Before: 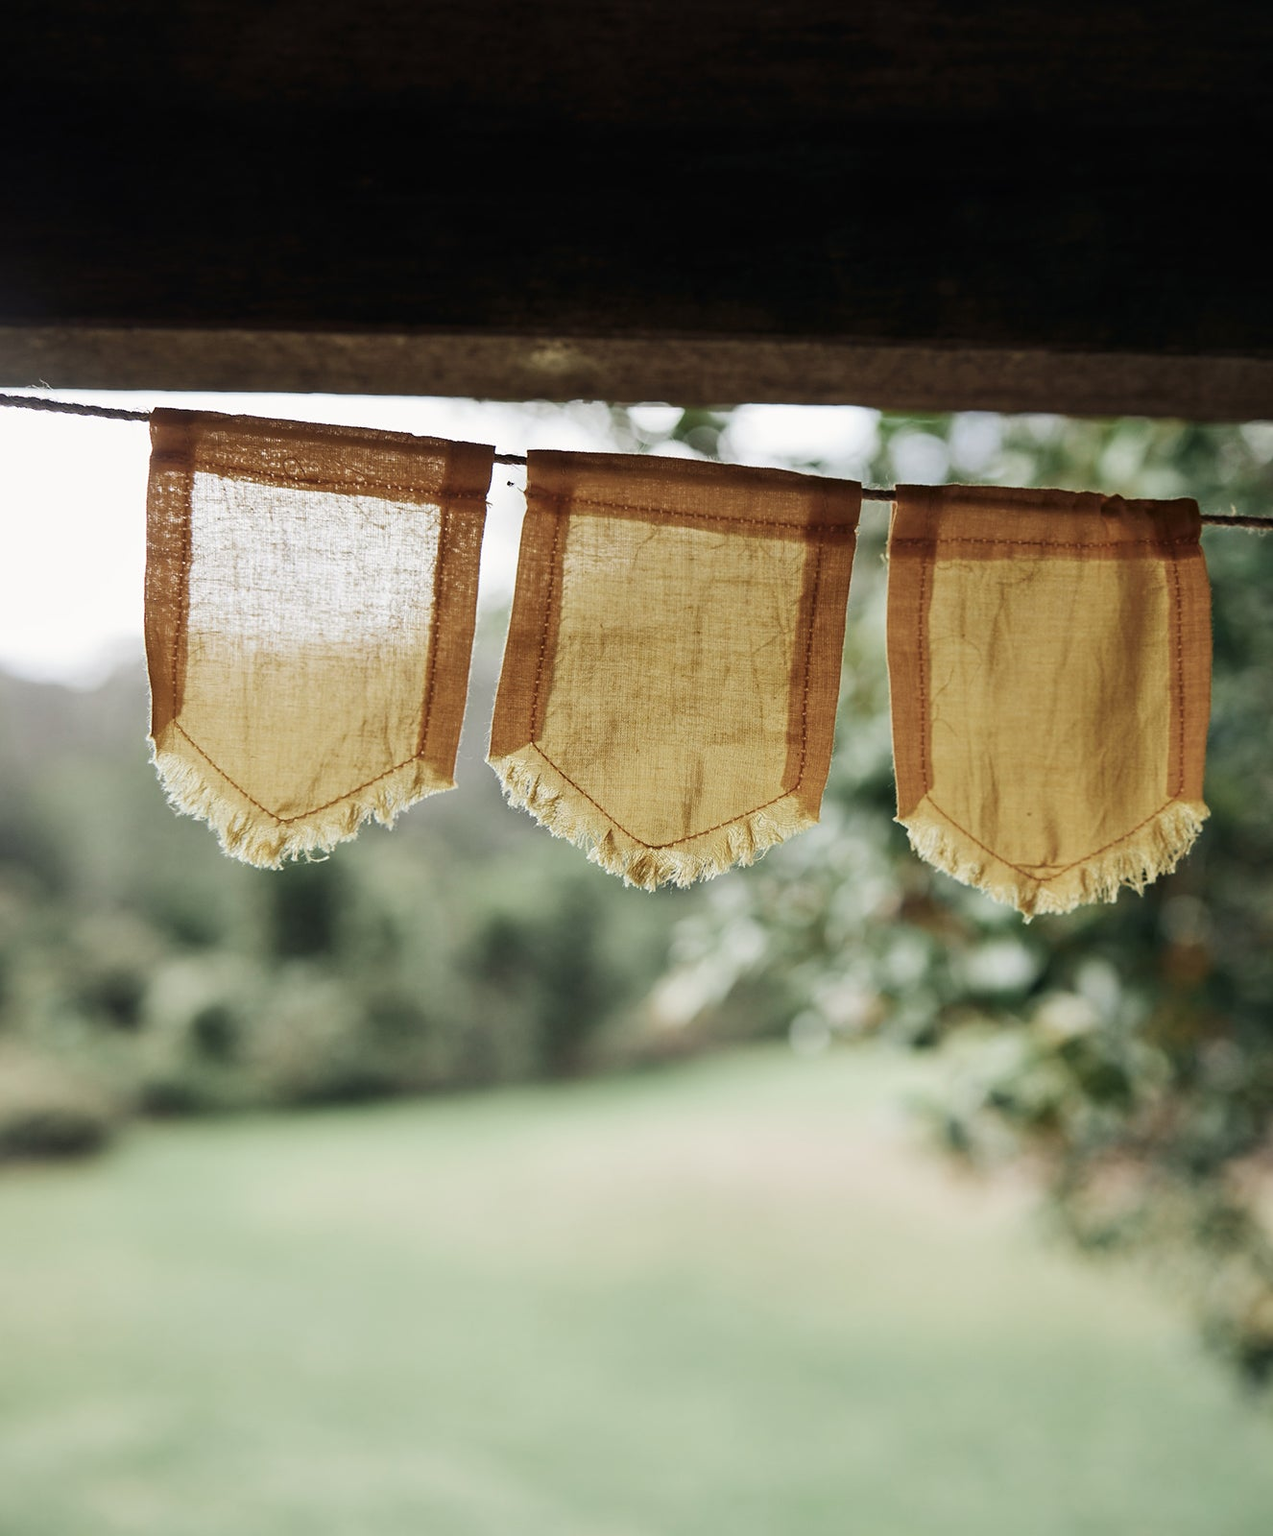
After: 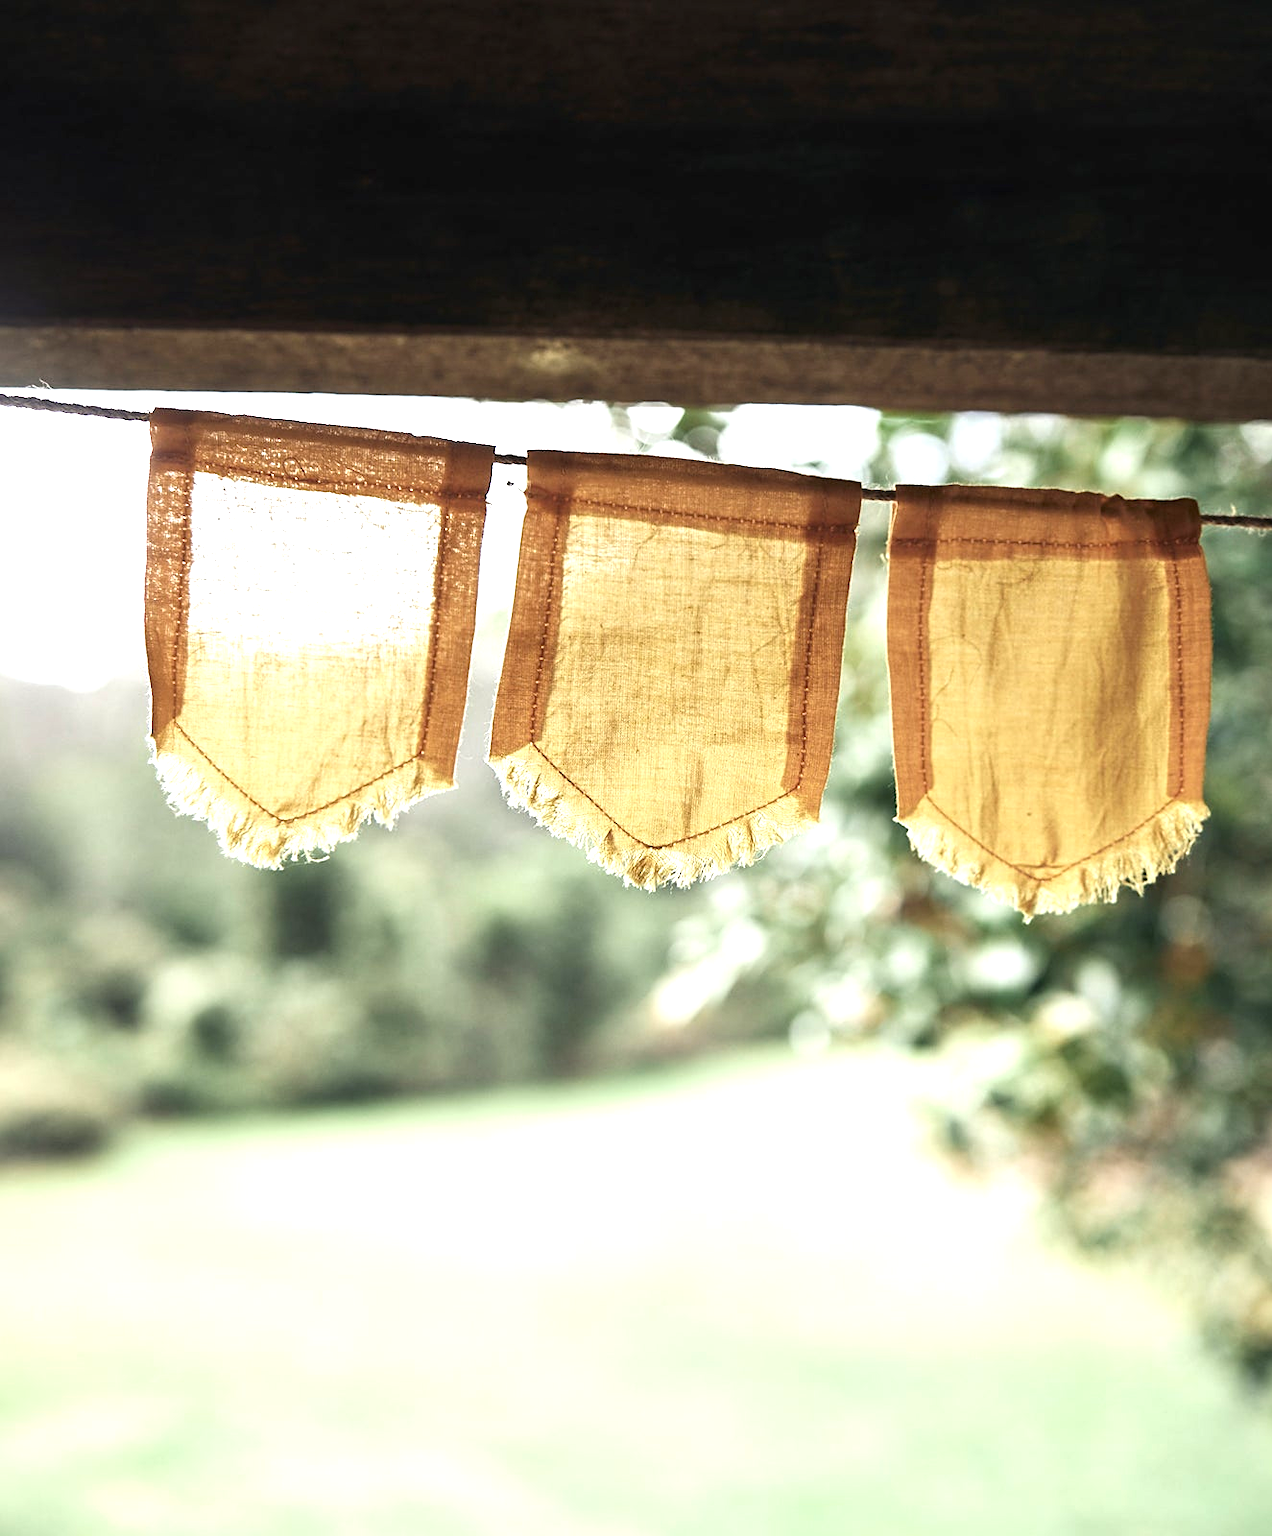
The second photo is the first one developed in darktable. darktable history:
exposure: black level correction 0, exposure 1.1 EV, compensate exposure bias true, compensate highlight preservation false
base curve: exposure shift 0, preserve colors none
sharpen: amount 0.2
